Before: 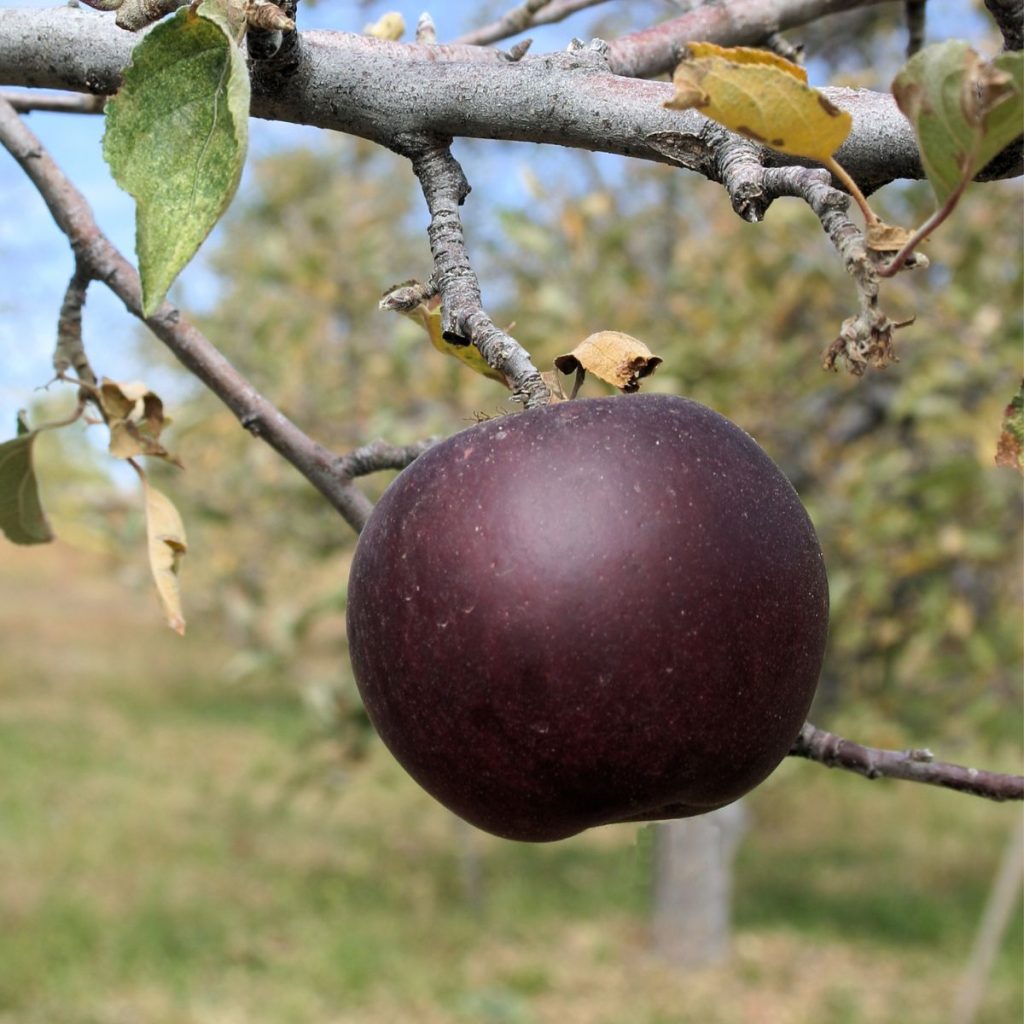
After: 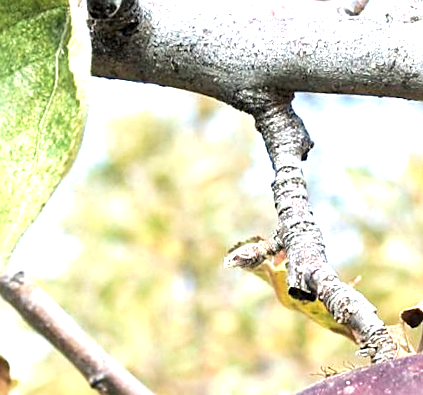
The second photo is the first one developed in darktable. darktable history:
exposure: black level correction 0, exposure 1.45 EV, compensate exposure bias true, compensate highlight preservation false
crop: left 15.452%, top 5.459%, right 43.956%, bottom 56.62%
rotate and perspective: rotation -1.17°, automatic cropping off
velvia: on, module defaults
sharpen: on, module defaults
